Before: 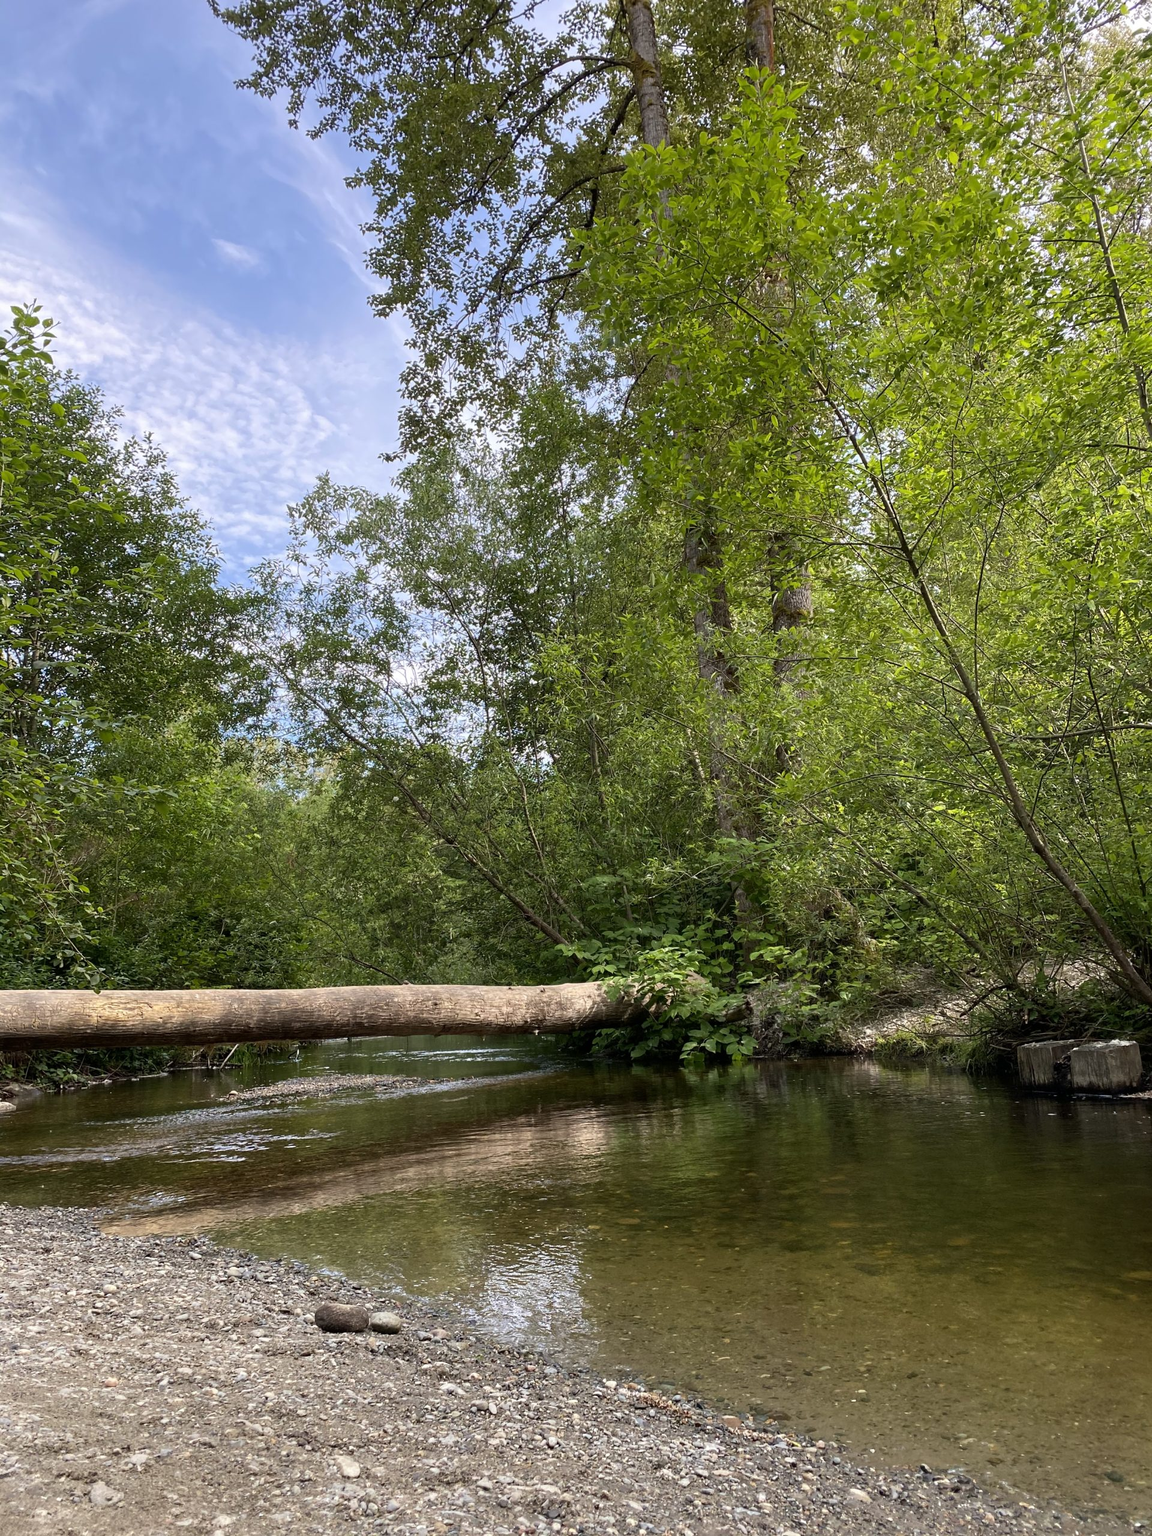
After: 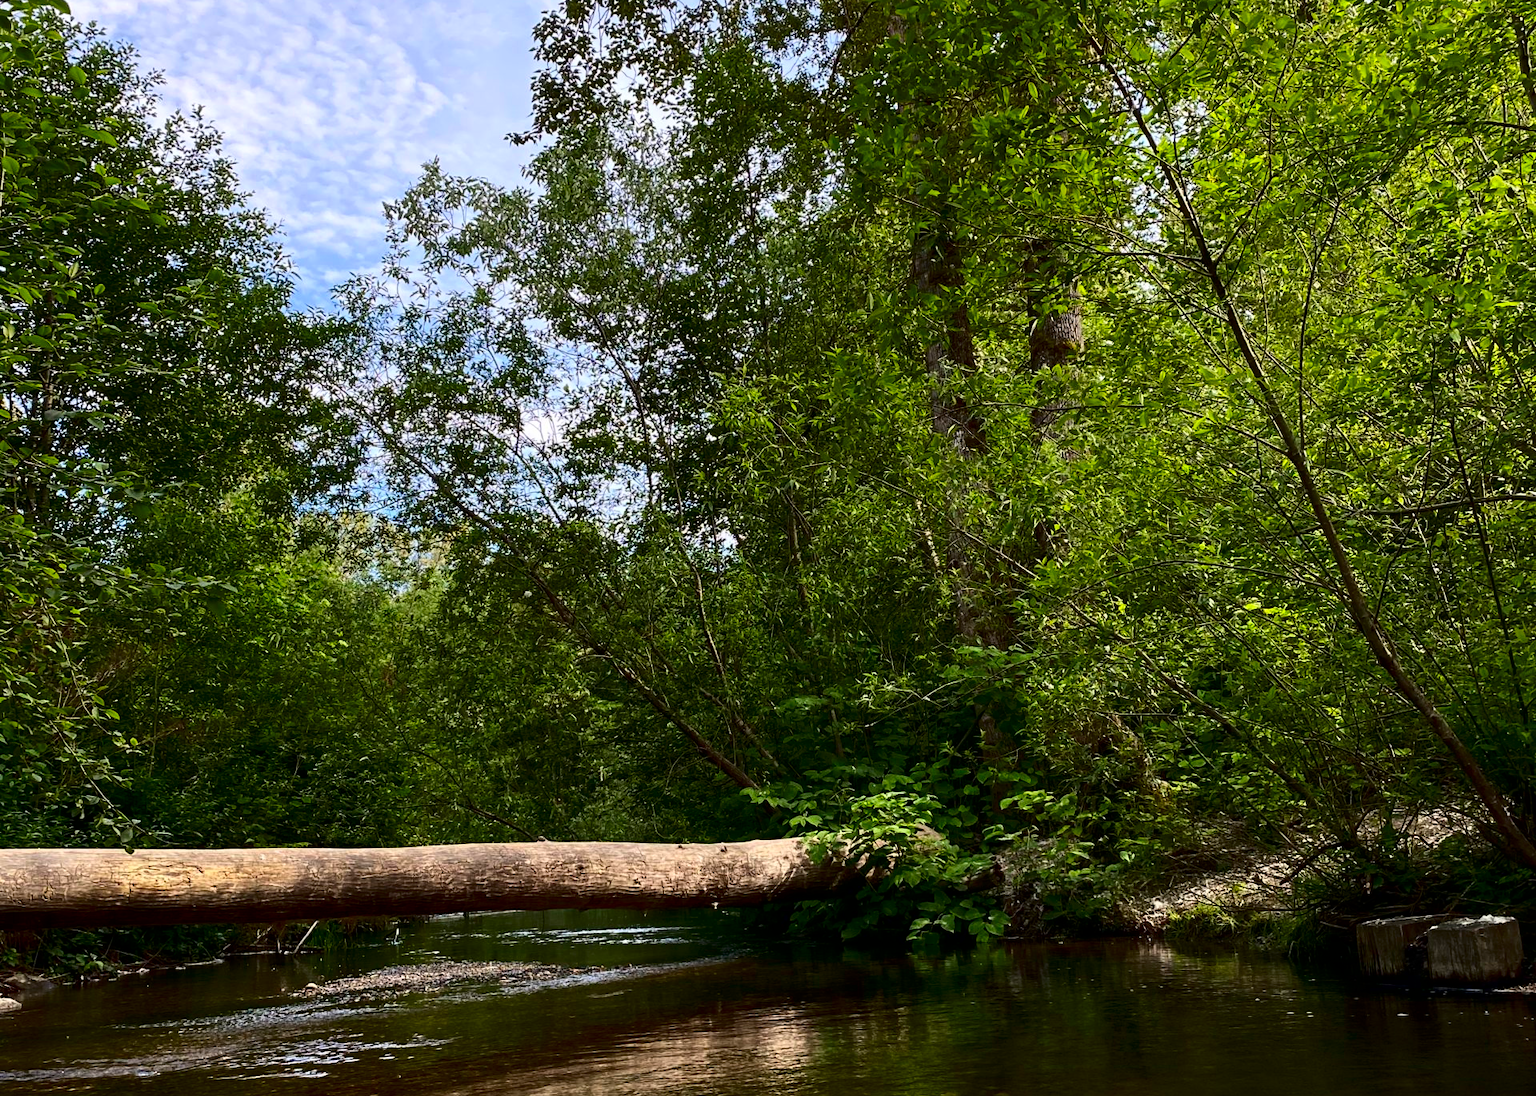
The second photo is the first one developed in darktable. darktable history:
contrast brightness saturation: contrast 0.22, brightness -0.19, saturation 0.24
crop and rotate: top 23.043%, bottom 23.437%
